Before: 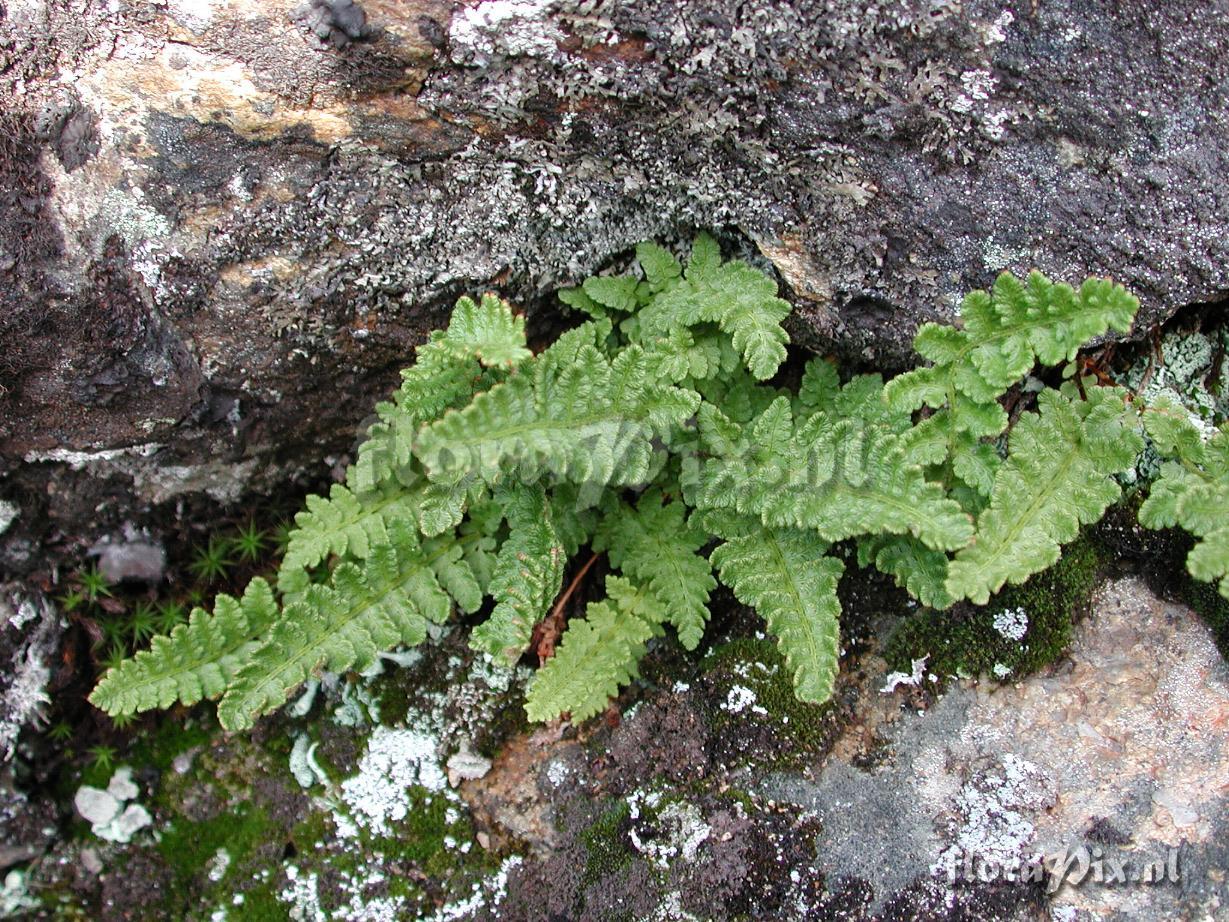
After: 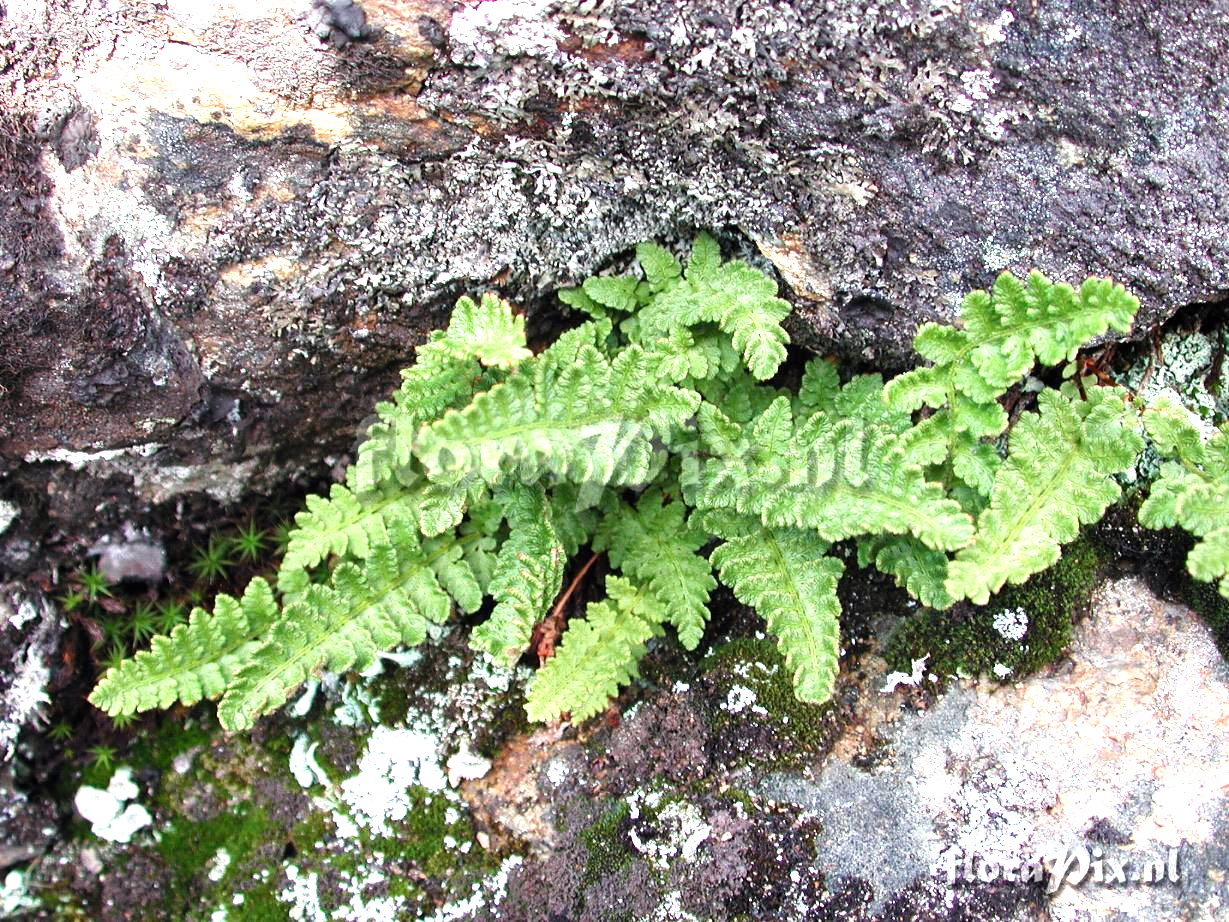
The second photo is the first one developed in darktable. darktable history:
exposure: exposure 1 EV, compensate highlight preservation false
color balance: gamma [0.9, 0.988, 0.975, 1.025], gain [1.05, 1, 1, 1]
